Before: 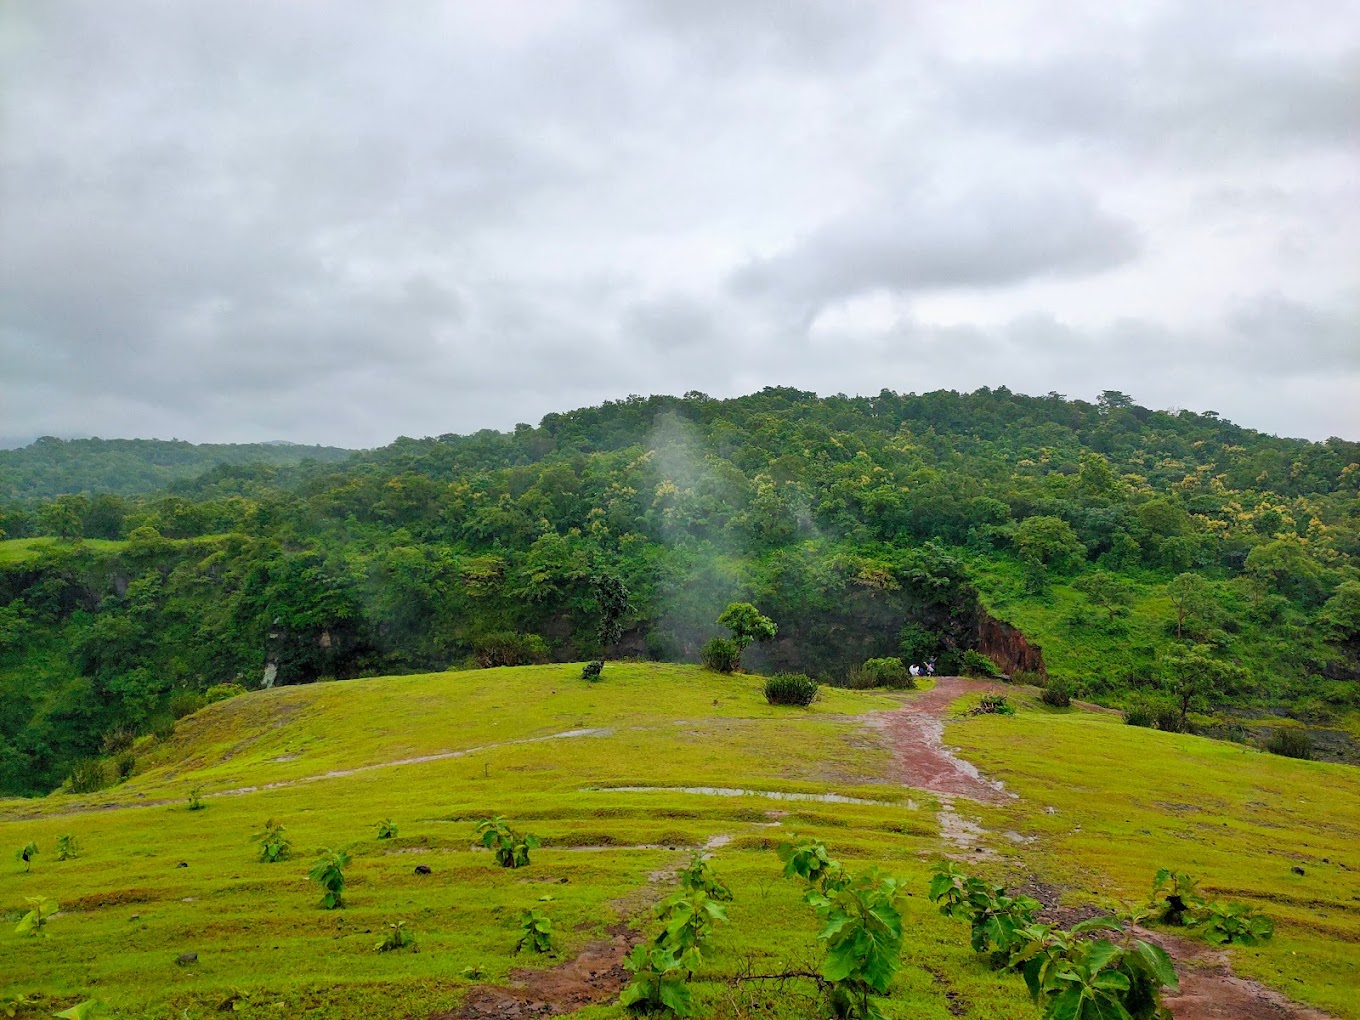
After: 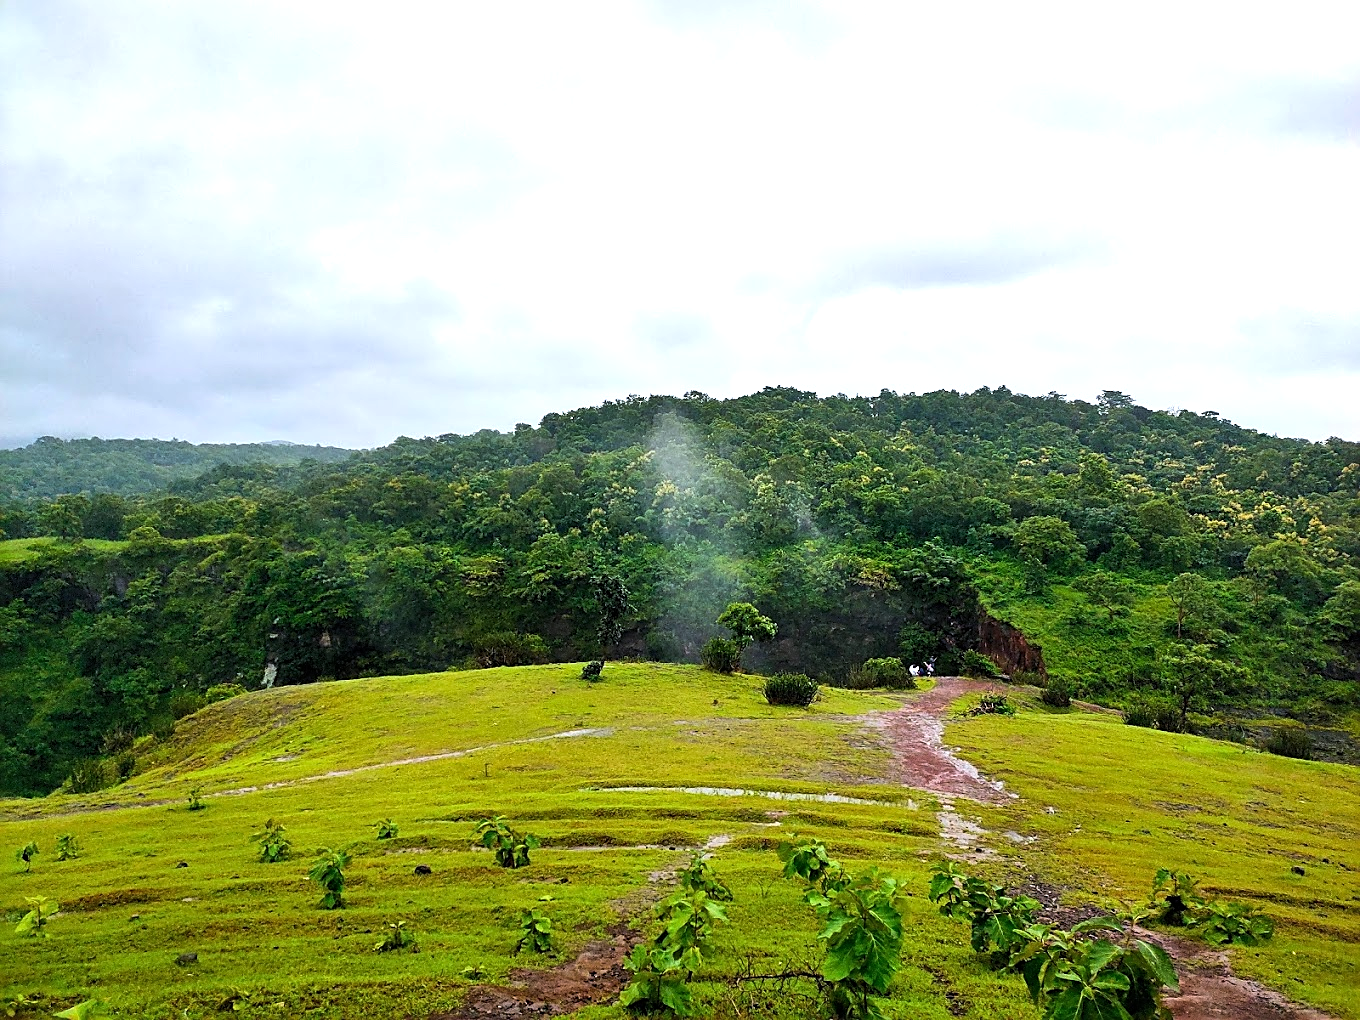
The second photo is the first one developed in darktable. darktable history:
white balance: red 0.984, blue 1.059
tone equalizer: -8 EV -0.75 EV, -7 EV -0.7 EV, -6 EV -0.6 EV, -5 EV -0.4 EV, -3 EV 0.4 EV, -2 EV 0.6 EV, -1 EV 0.7 EV, +0 EV 0.75 EV, edges refinement/feathering 500, mask exposure compensation -1.57 EV, preserve details no
sharpen: on, module defaults
